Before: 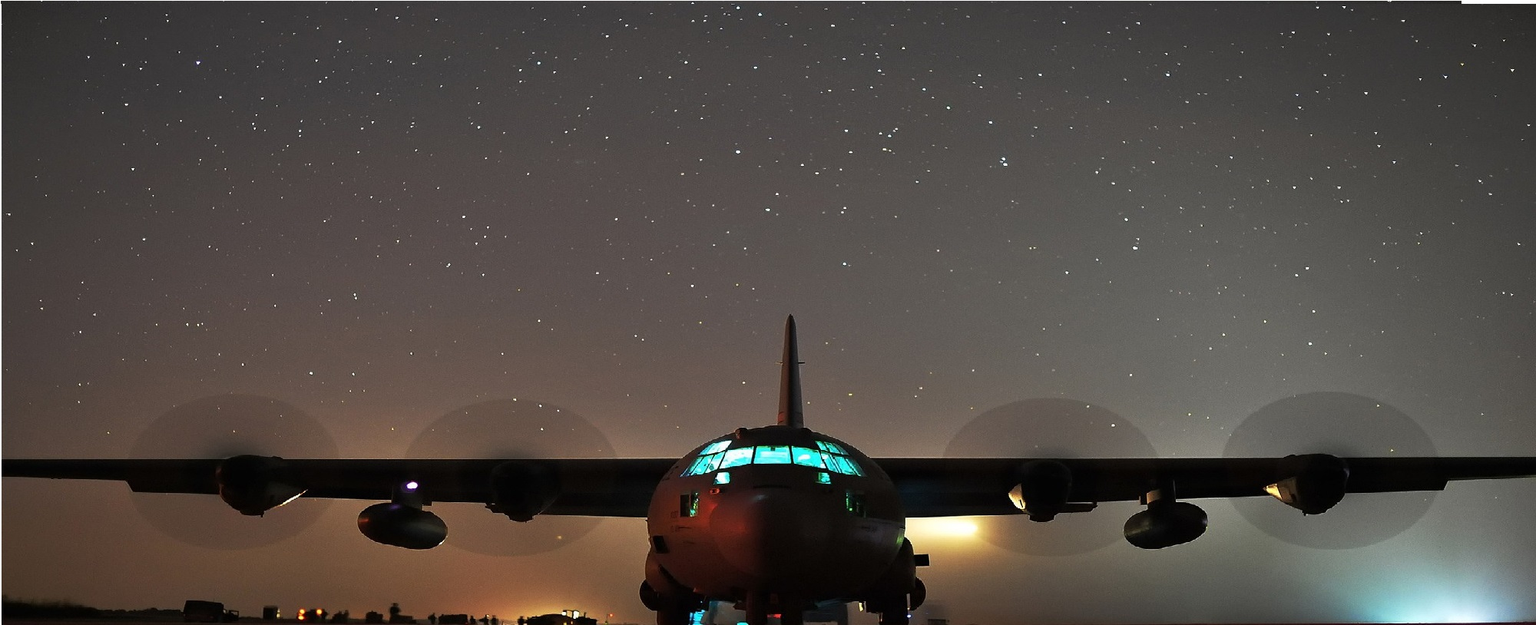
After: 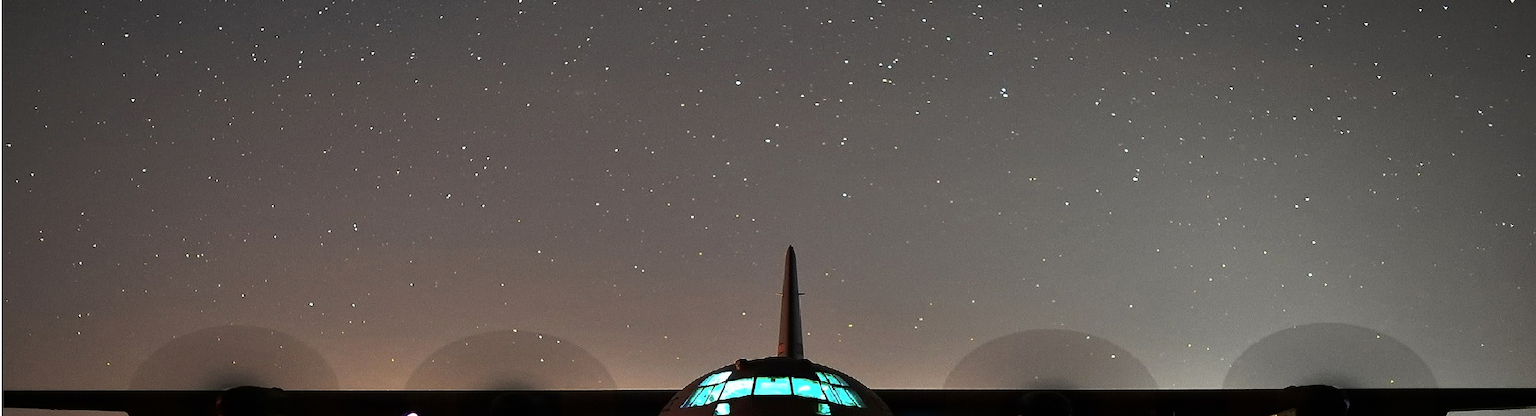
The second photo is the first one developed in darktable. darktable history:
crop: top 11.173%, bottom 22.137%
tone curve: curves: ch0 [(0, 0) (0.004, 0.001) (0.133, 0.112) (0.325, 0.362) (0.832, 0.893) (1, 1)], color space Lab, independent channels, preserve colors none
